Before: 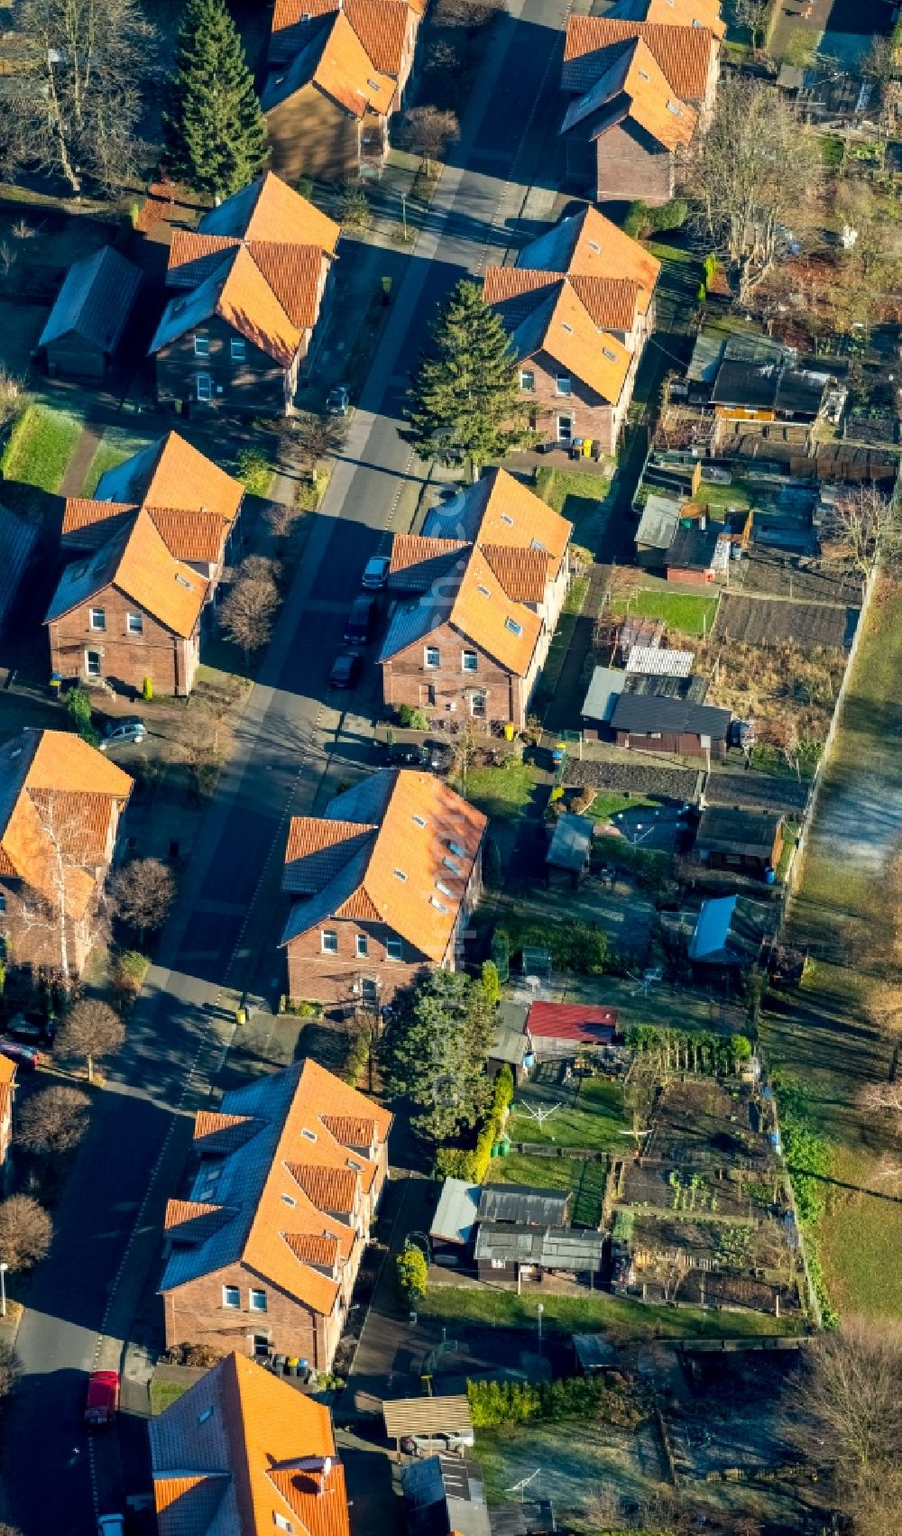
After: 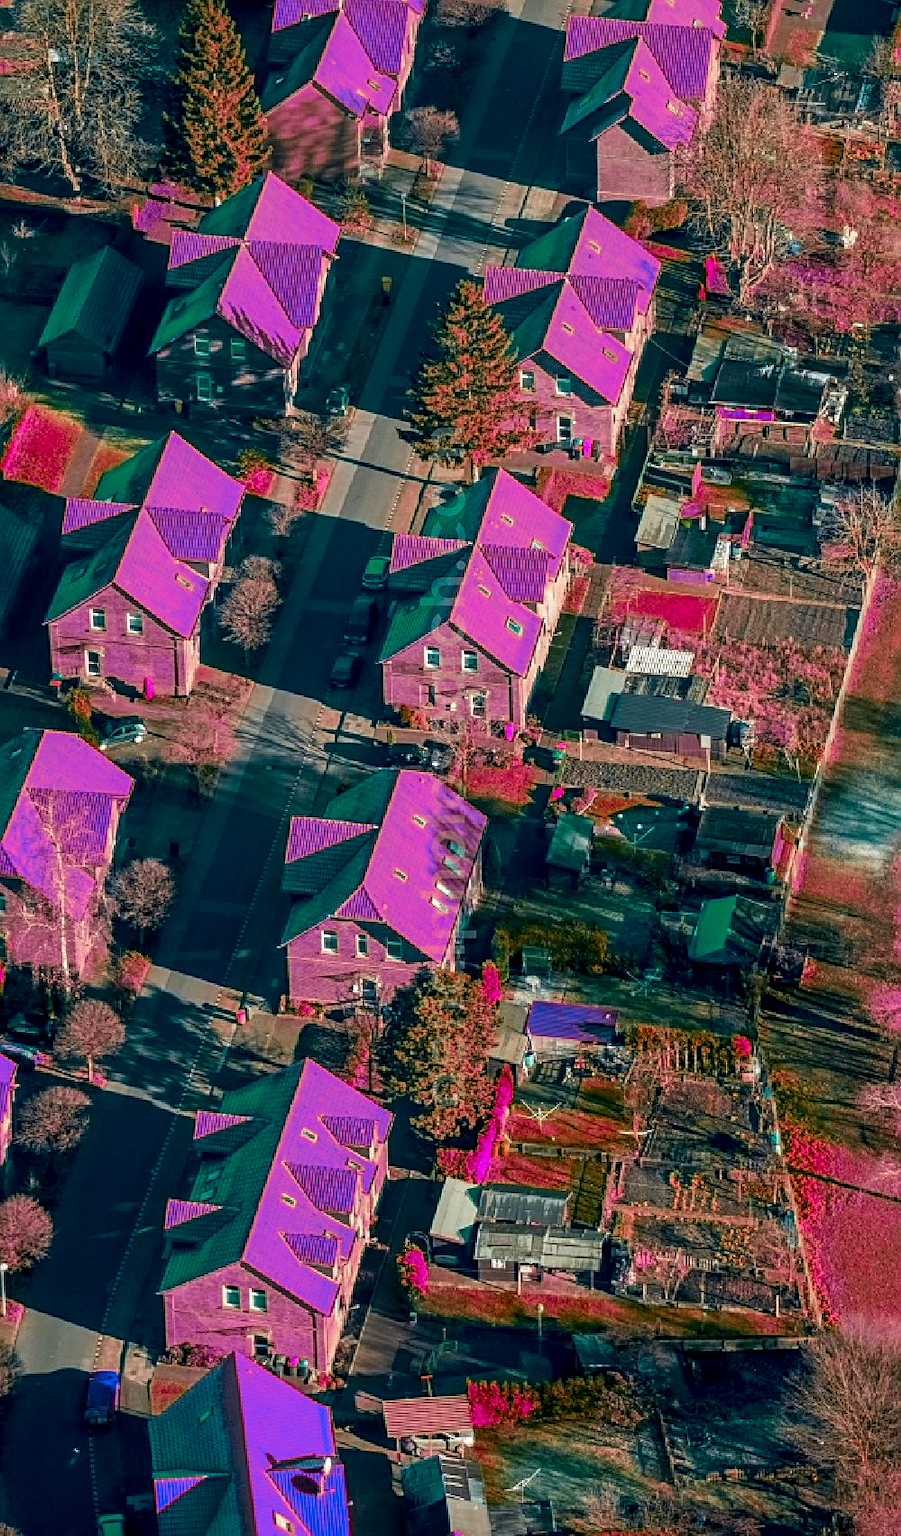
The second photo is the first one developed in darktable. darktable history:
local contrast: detail 130%
sharpen: on, module defaults
color zones: curves: ch0 [(0.826, 0.353)]; ch1 [(0.242, 0.647) (0.889, 0.342)]; ch2 [(0.246, 0.089) (0.969, 0.068)]
